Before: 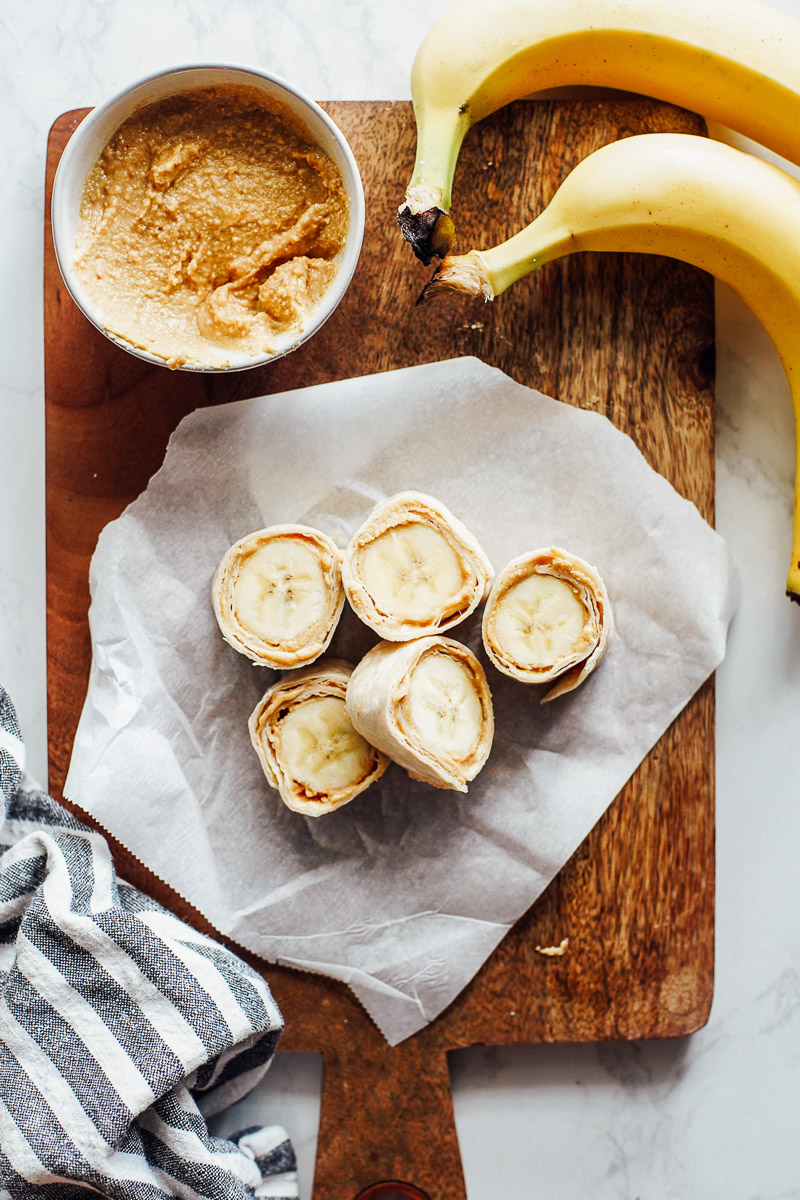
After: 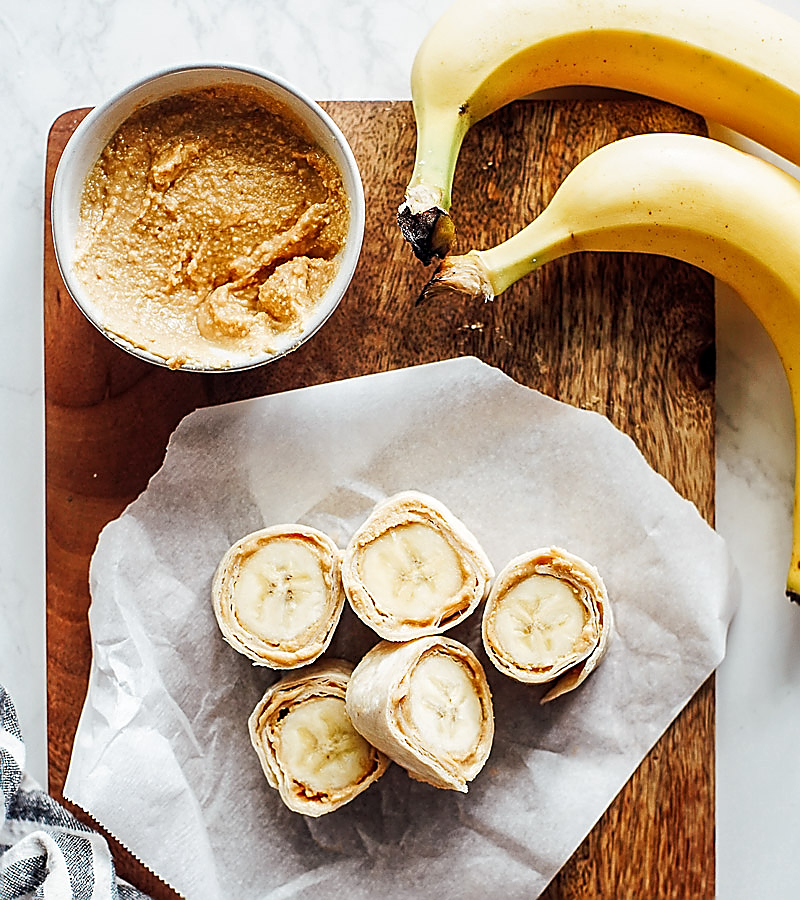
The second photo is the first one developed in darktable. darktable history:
crop: bottom 24.993%
sharpen: radius 1.41, amount 1.264, threshold 0.712
local contrast: highlights 105%, shadows 97%, detail 120%, midtone range 0.2
